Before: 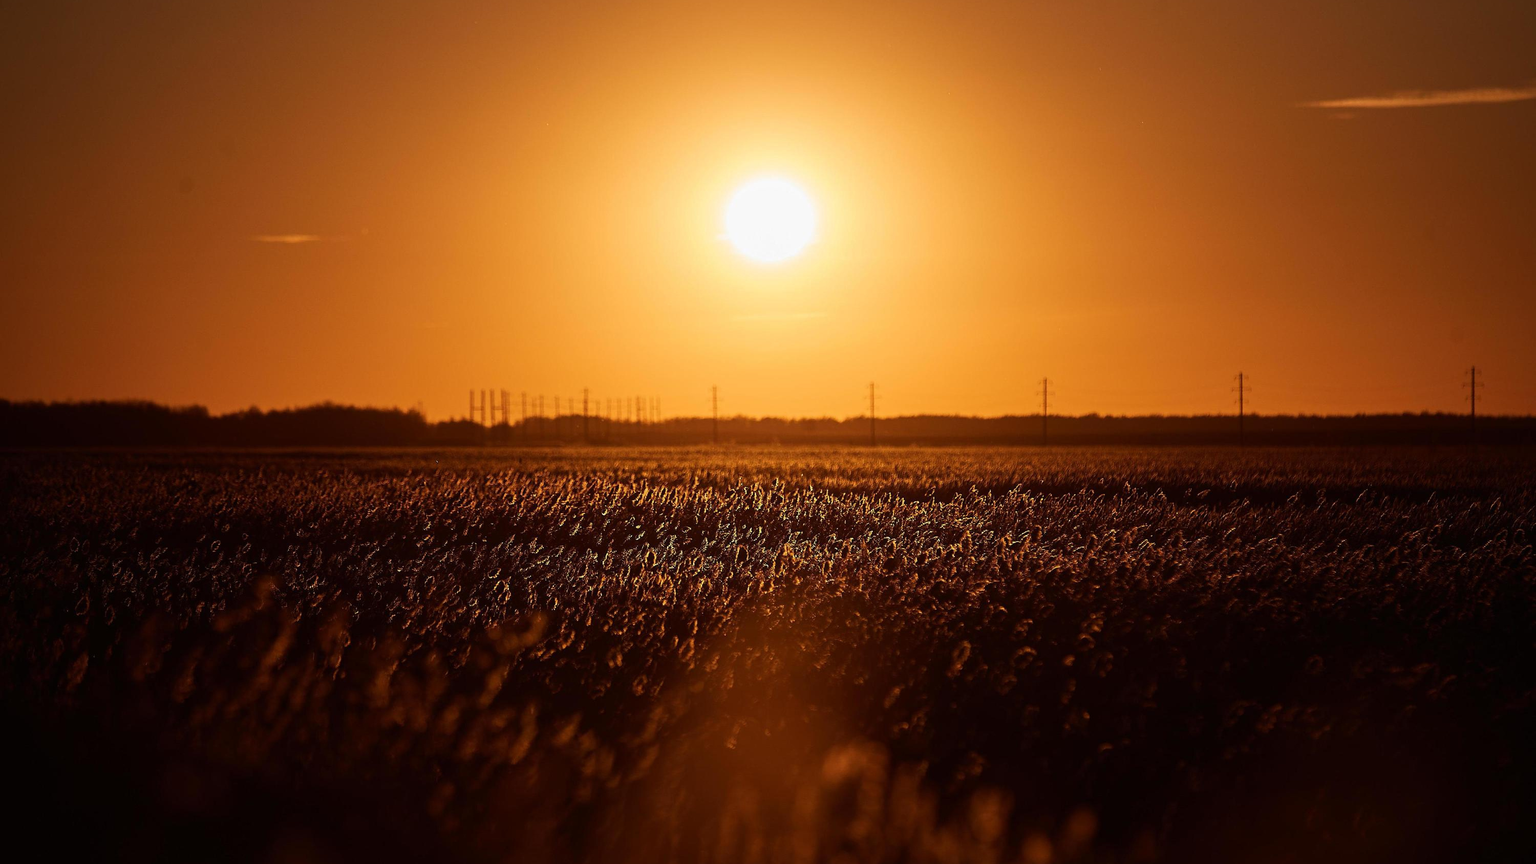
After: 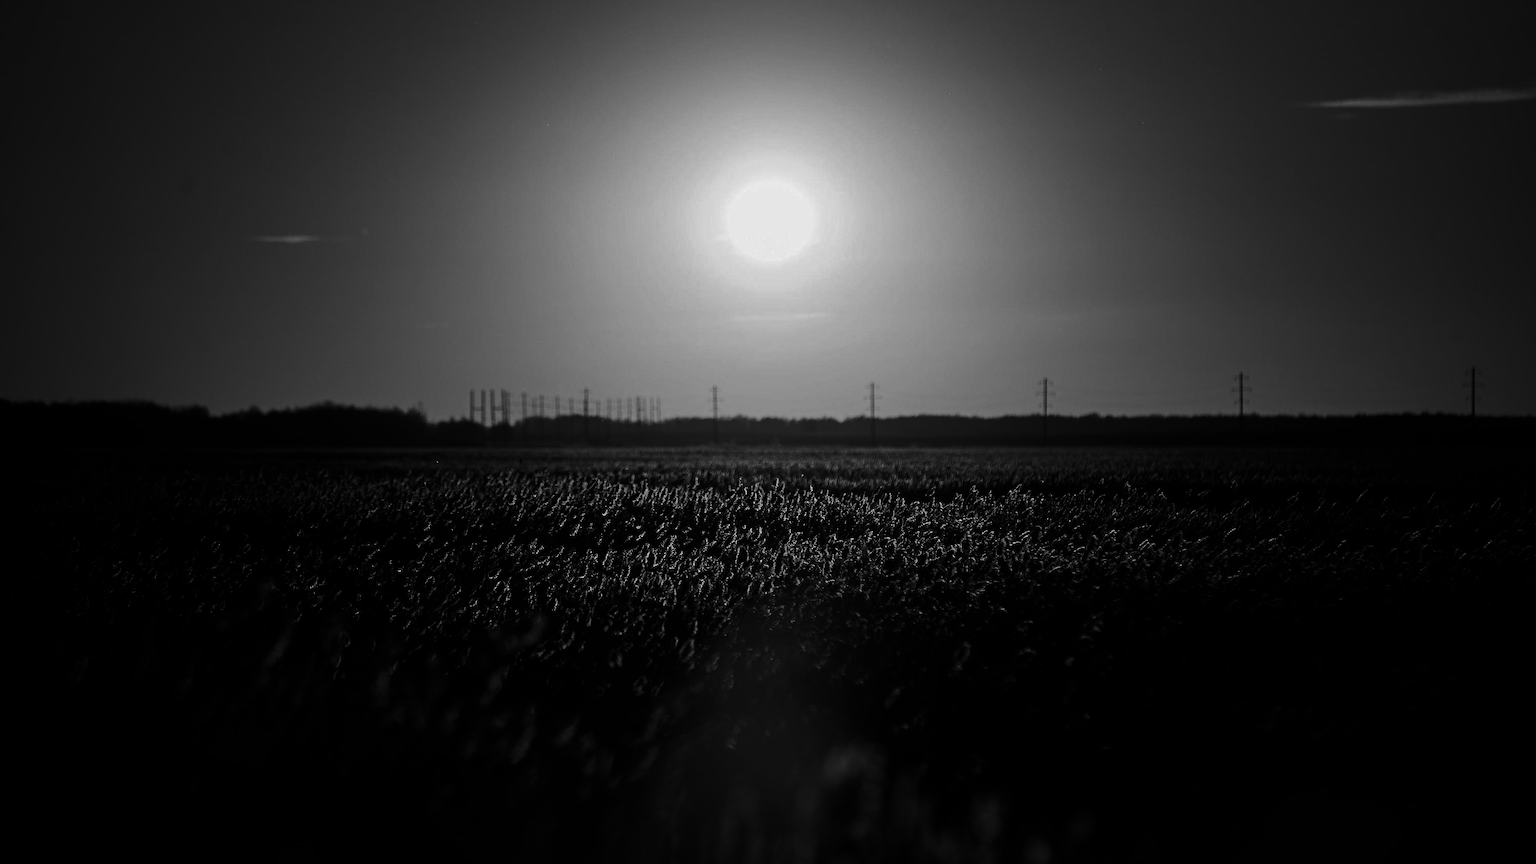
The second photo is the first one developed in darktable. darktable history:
contrast brightness saturation: contrast -0.035, brightness -0.575, saturation -1
